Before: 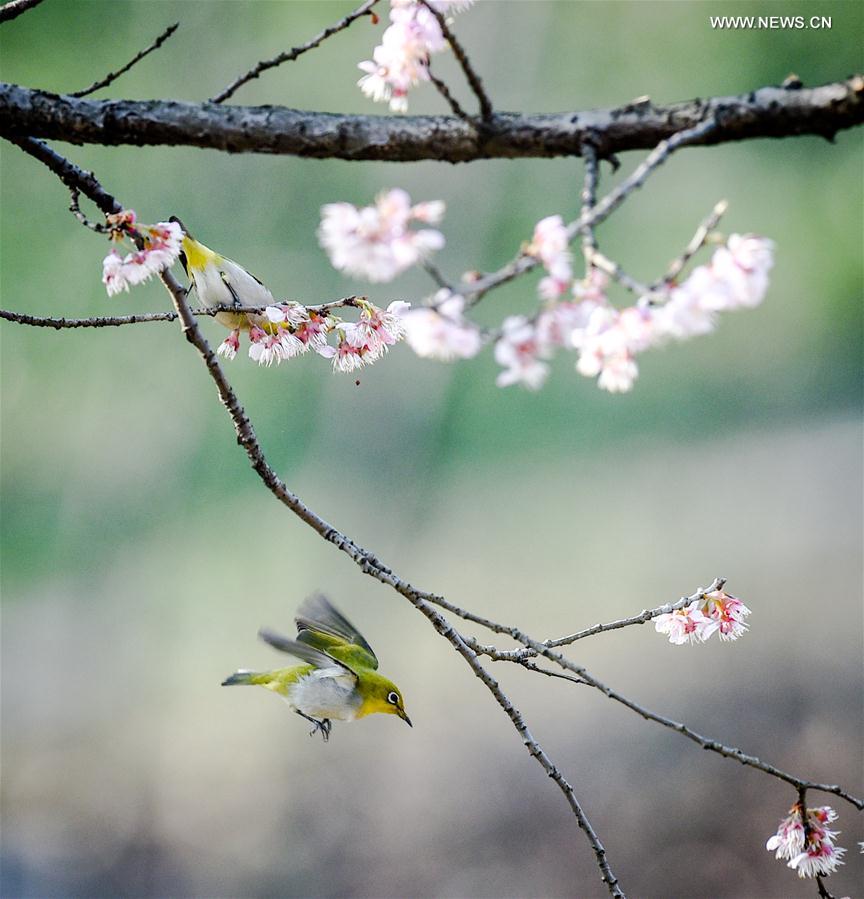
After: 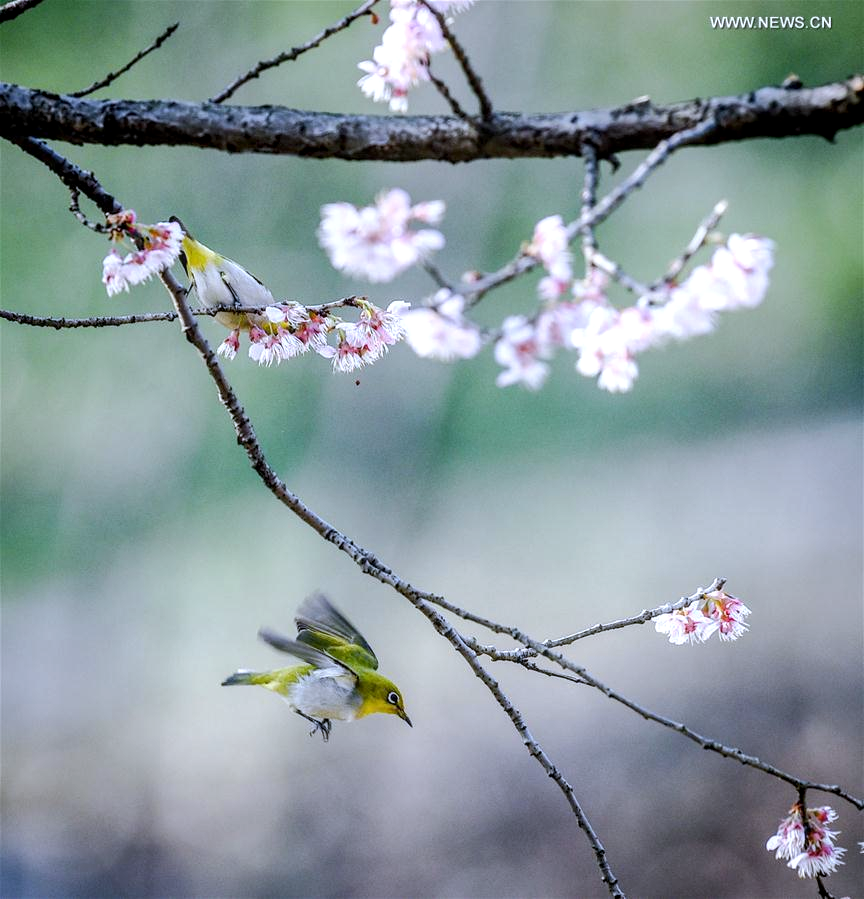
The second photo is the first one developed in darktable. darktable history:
white balance: red 0.967, blue 1.119, emerald 0.756
local contrast: on, module defaults
